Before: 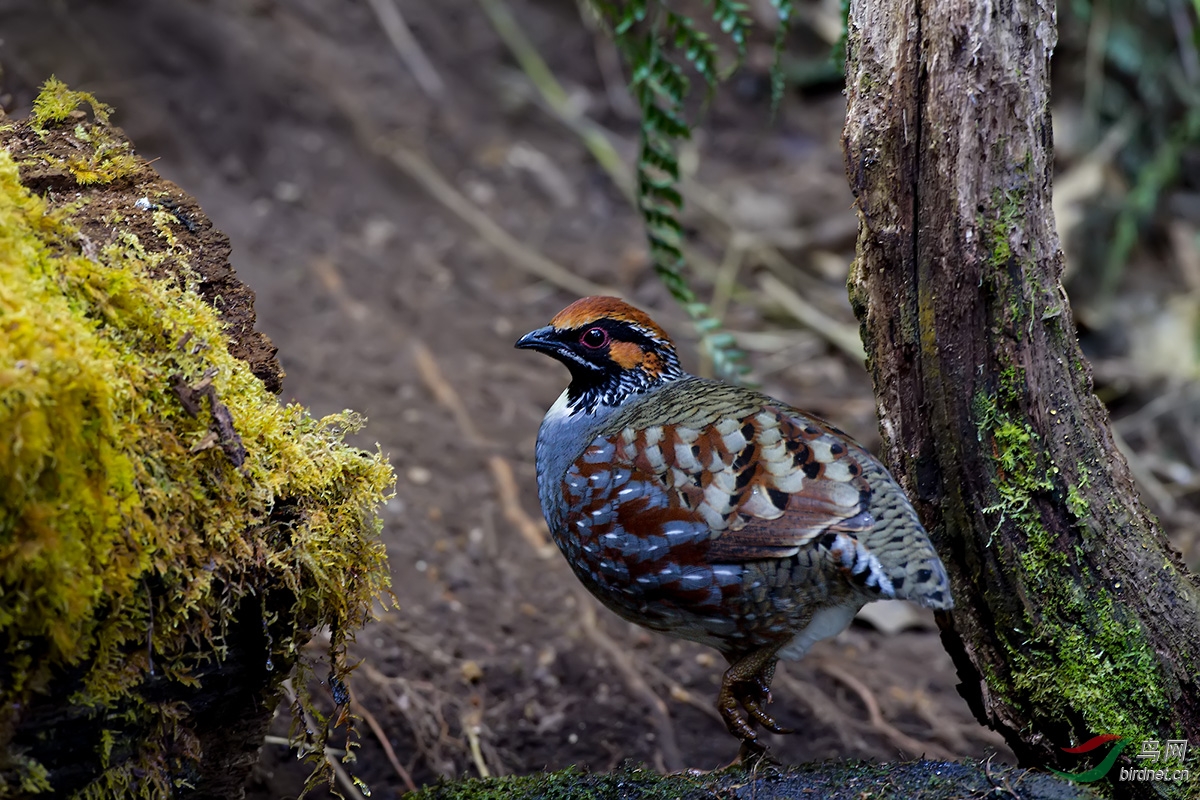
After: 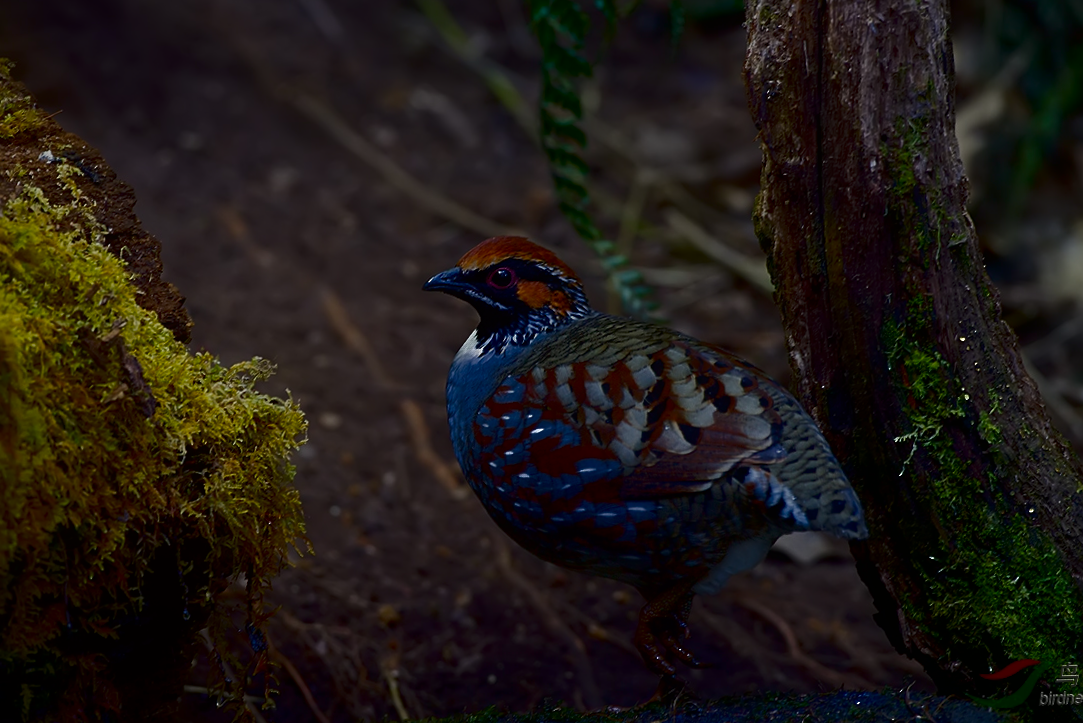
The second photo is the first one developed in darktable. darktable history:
crop and rotate: angle 1.65°, left 5.845%, top 5.707%
sharpen: amount 0.217
contrast brightness saturation: contrast 0.088, brightness -0.603, saturation 0.167
contrast equalizer: y [[0.6 ×6], [0.55 ×6], [0 ×6], [0 ×6], [0 ×6]], mix -0.989
